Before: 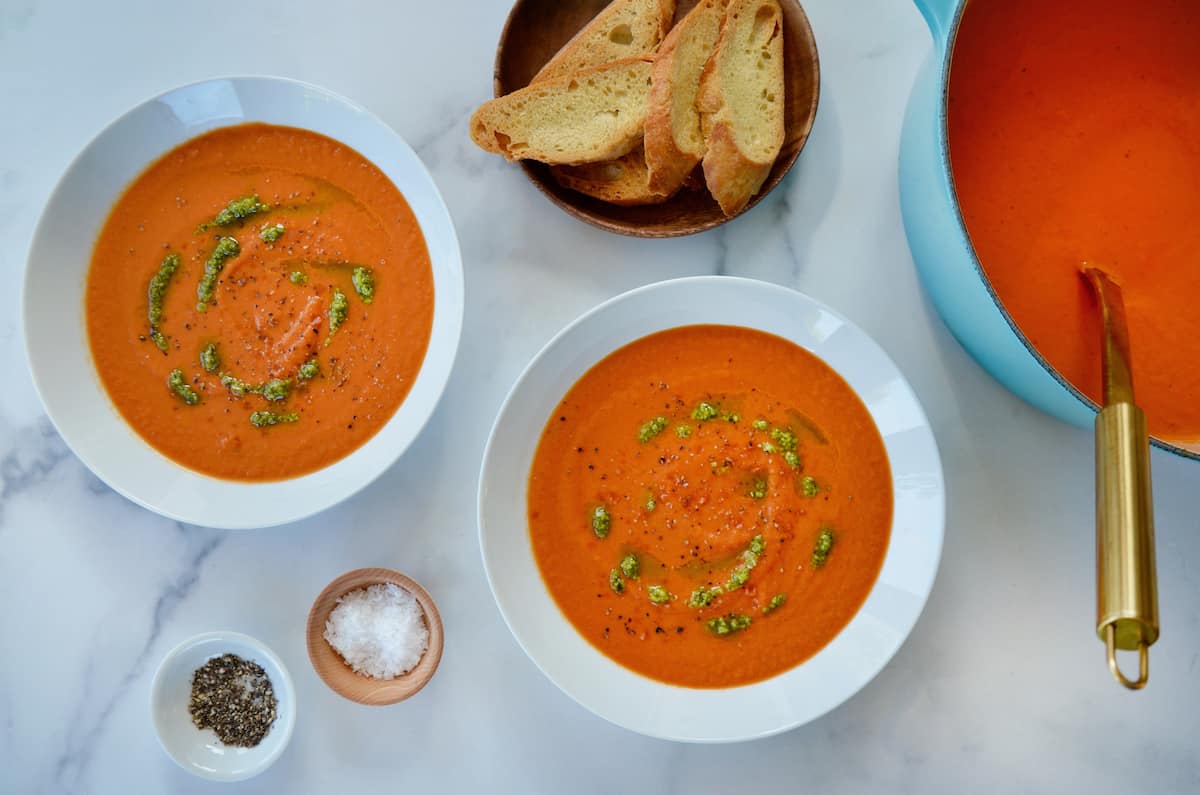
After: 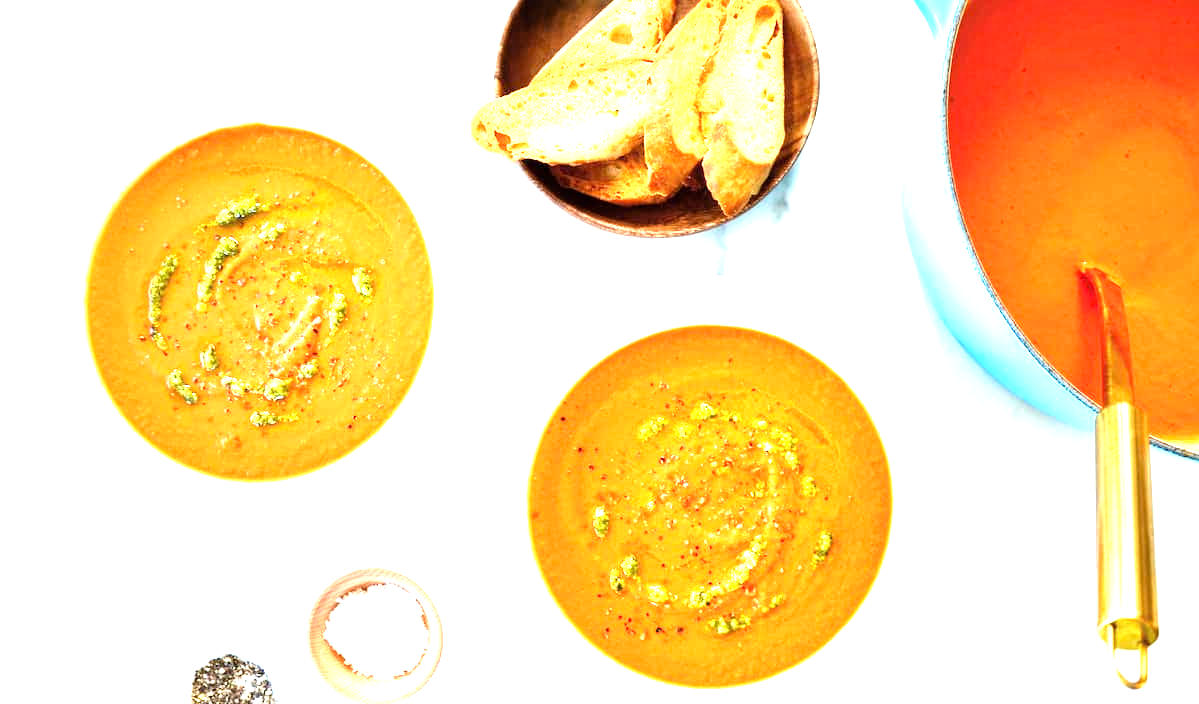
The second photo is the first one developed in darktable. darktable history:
exposure: black level correction 0, exposure 1.438 EV, compensate highlight preservation false
crop and rotate: top 0%, bottom 11.405%
tone equalizer: -8 EV -1.12 EV, -7 EV -1.01 EV, -6 EV -0.899 EV, -5 EV -0.618 EV, -3 EV 0.597 EV, -2 EV 0.882 EV, -1 EV 0.994 EV, +0 EV 1.07 EV
